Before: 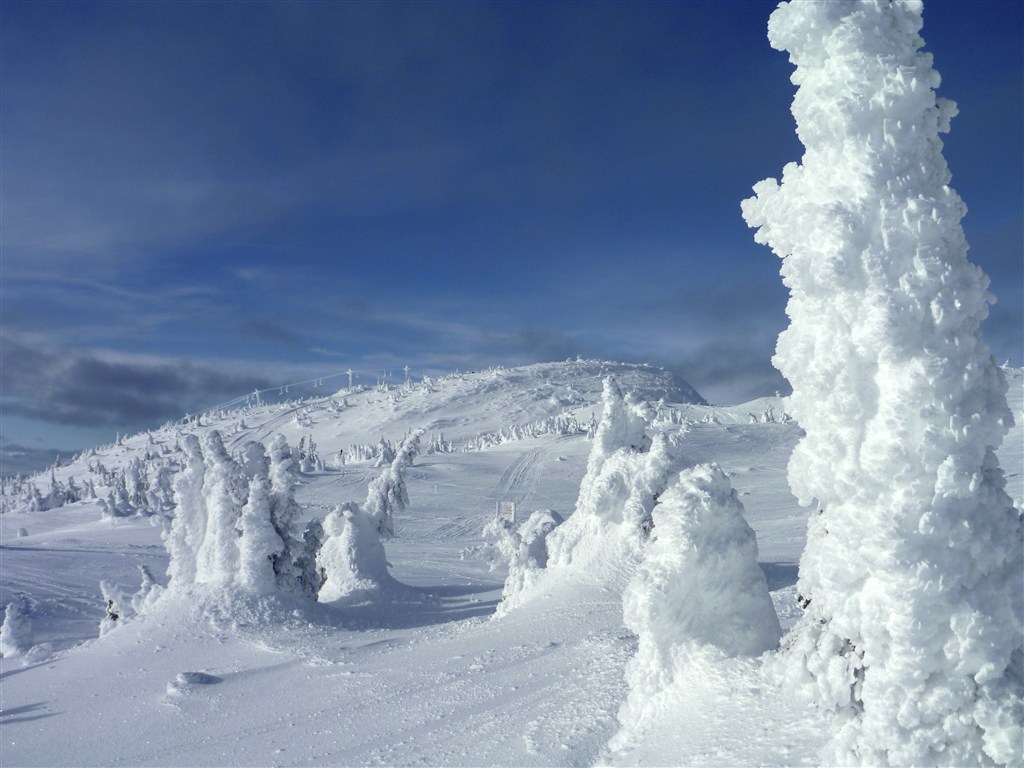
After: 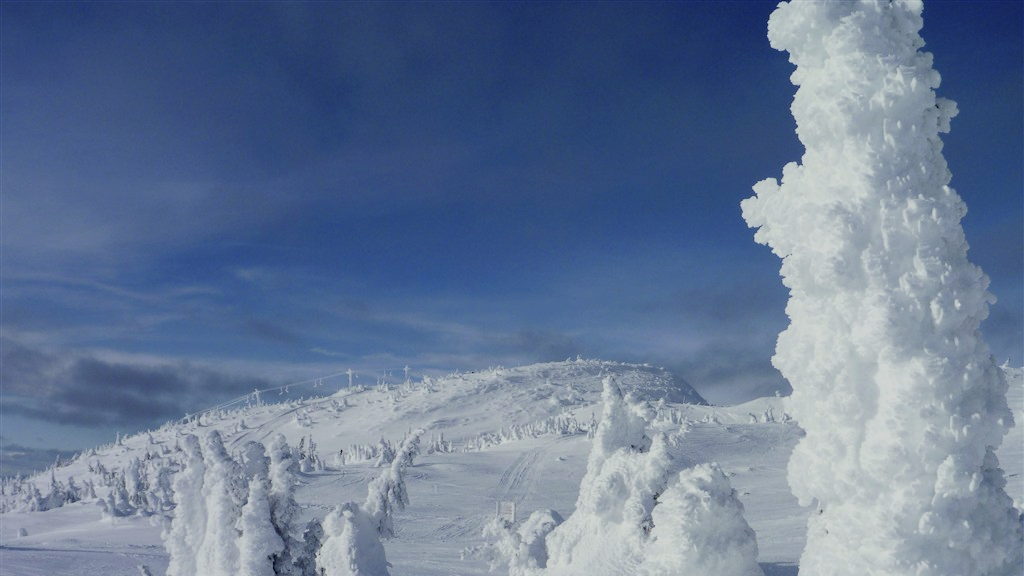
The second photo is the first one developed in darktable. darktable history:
color zones: curves: ch1 [(0, 0.469) (0.072, 0.457) (0.243, 0.494) (0.429, 0.5) (0.571, 0.5) (0.714, 0.5) (0.857, 0.5) (1, 0.469)]; ch2 [(0, 0.499) (0.143, 0.467) (0.242, 0.436) (0.429, 0.493) (0.571, 0.5) (0.714, 0.5) (0.857, 0.5) (1, 0.499)]
crop: bottom 24.99%
filmic rgb: black relative exposure -7.65 EV, white relative exposure 4.56 EV, hardness 3.61
